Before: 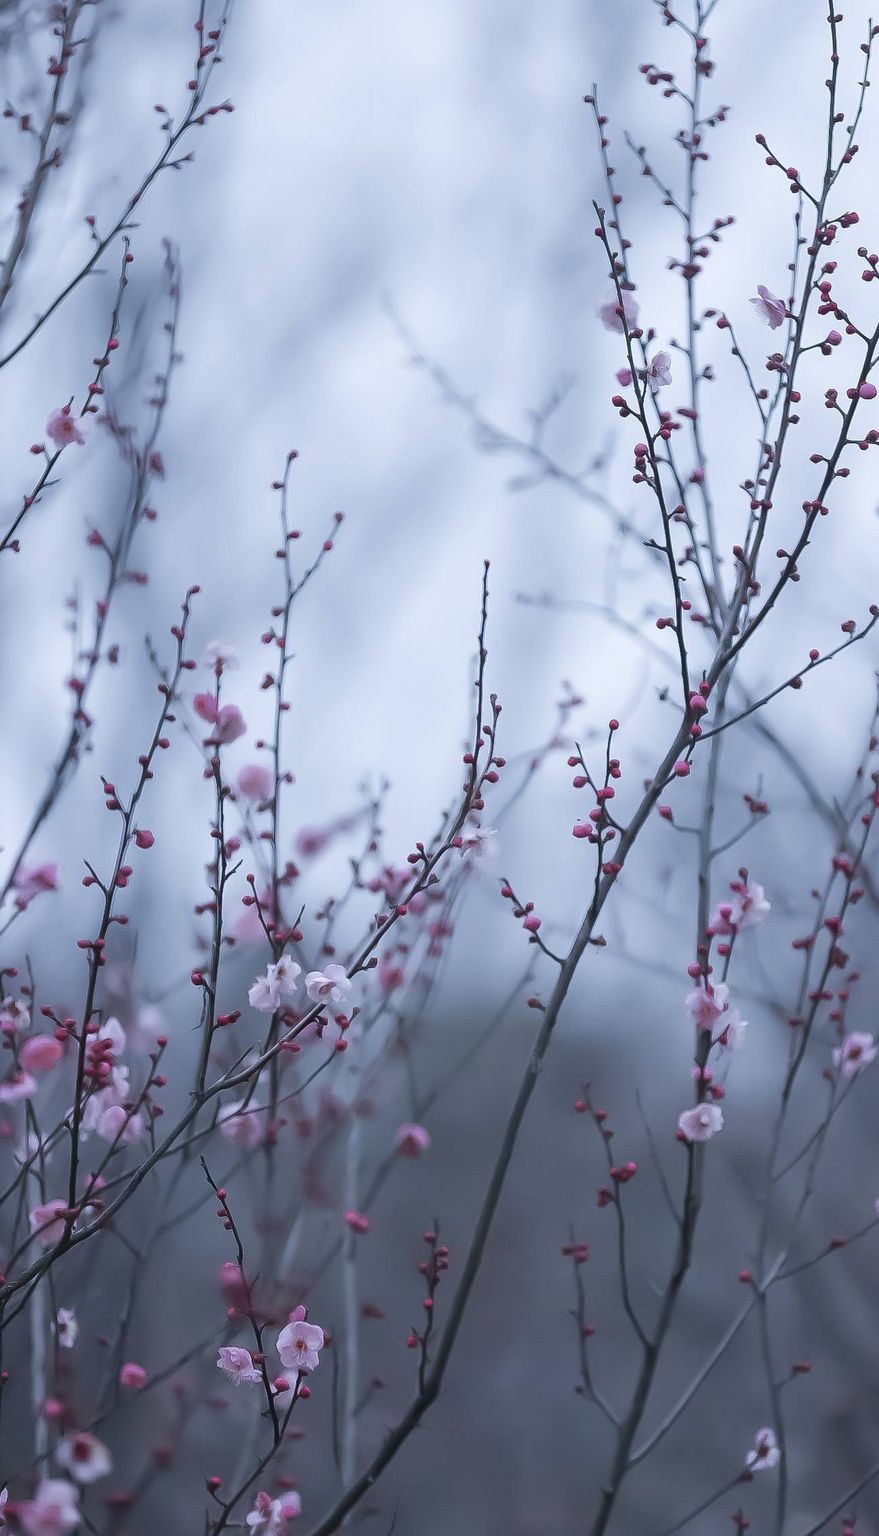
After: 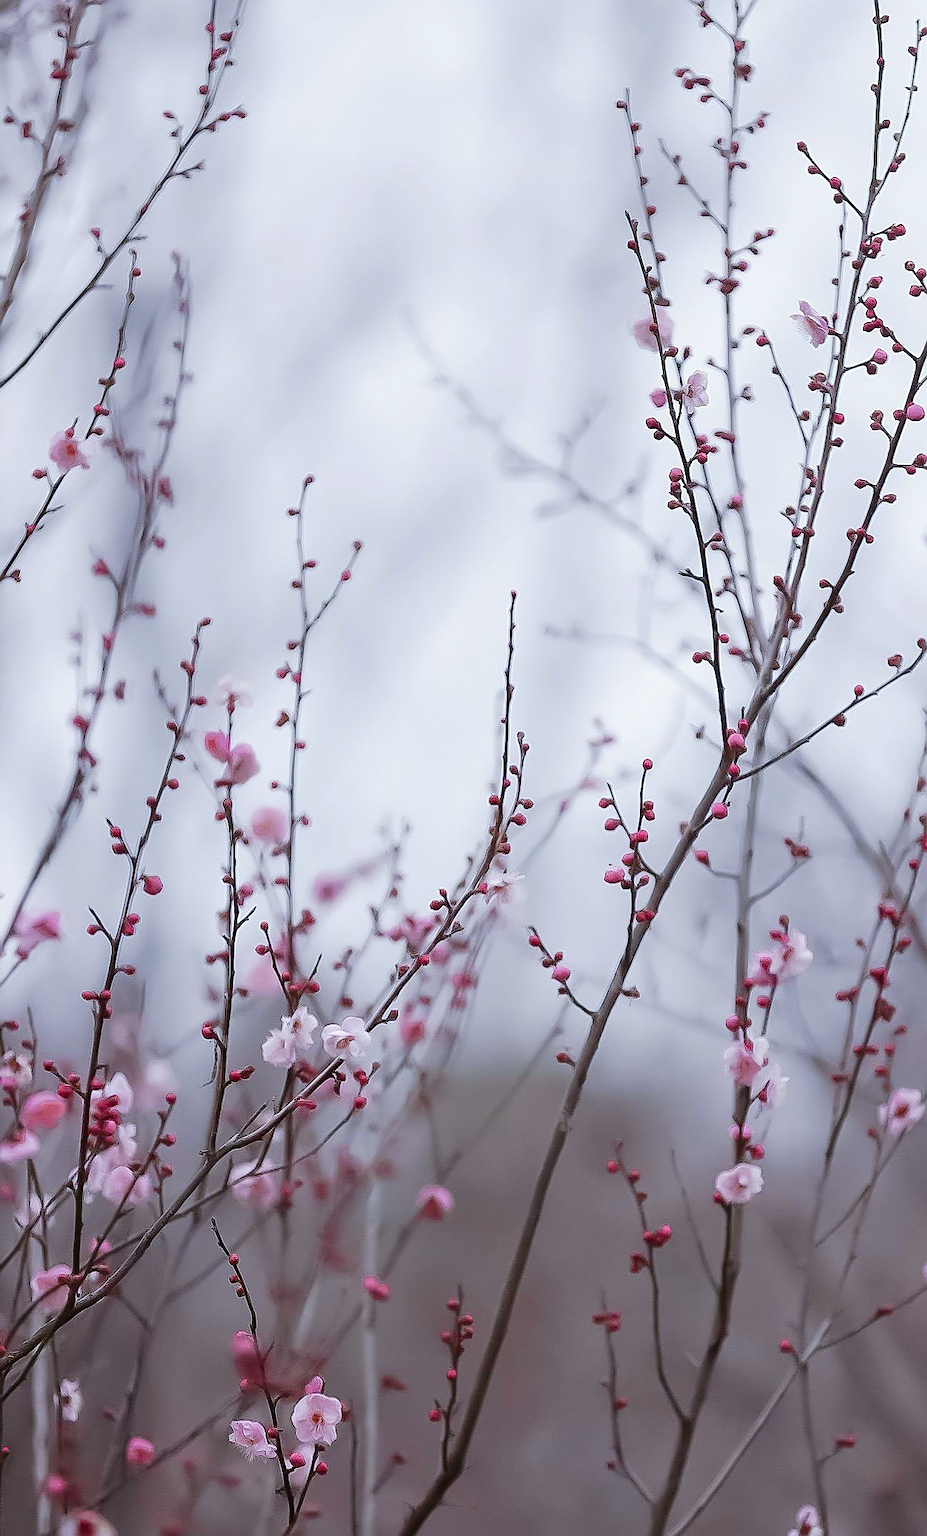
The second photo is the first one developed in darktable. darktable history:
color balance rgb: power › luminance 9.802%, power › chroma 2.825%, power › hue 57.71°, perceptual saturation grading › global saturation -1.313%, global vibrance 20%
crop and rotate: top 0.006%, bottom 5.147%
tone curve: curves: ch0 [(0.003, 0) (0.066, 0.023) (0.149, 0.094) (0.264, 0.238) (0.395, 0.421) (0.517, 0.56) (0.688, 0.743) (0.813, 0.846) (1, 1)]; ch1 [(0, 0) (0.164, 0.115) (0.337, 0.332) (0.39, 0.398) (0.464, 0.461) (0.501, 0.5) (0.507, 0.503) (0.534, 0.537) (0.577, 0.59) (0.652, 0.681) (0.733, 0.749) (0.811, 0.796) (1, 1)]; ch2 [(0, 0) (0.337, 0.382) (0.464, 0.476) (0.501, 0.502) (0.527, 0.54) (0.551, 0.565) (0.6, 0.59) (0.687, 0.675) (1, 1)], preserve colors none
sharpen: on, module defaults
